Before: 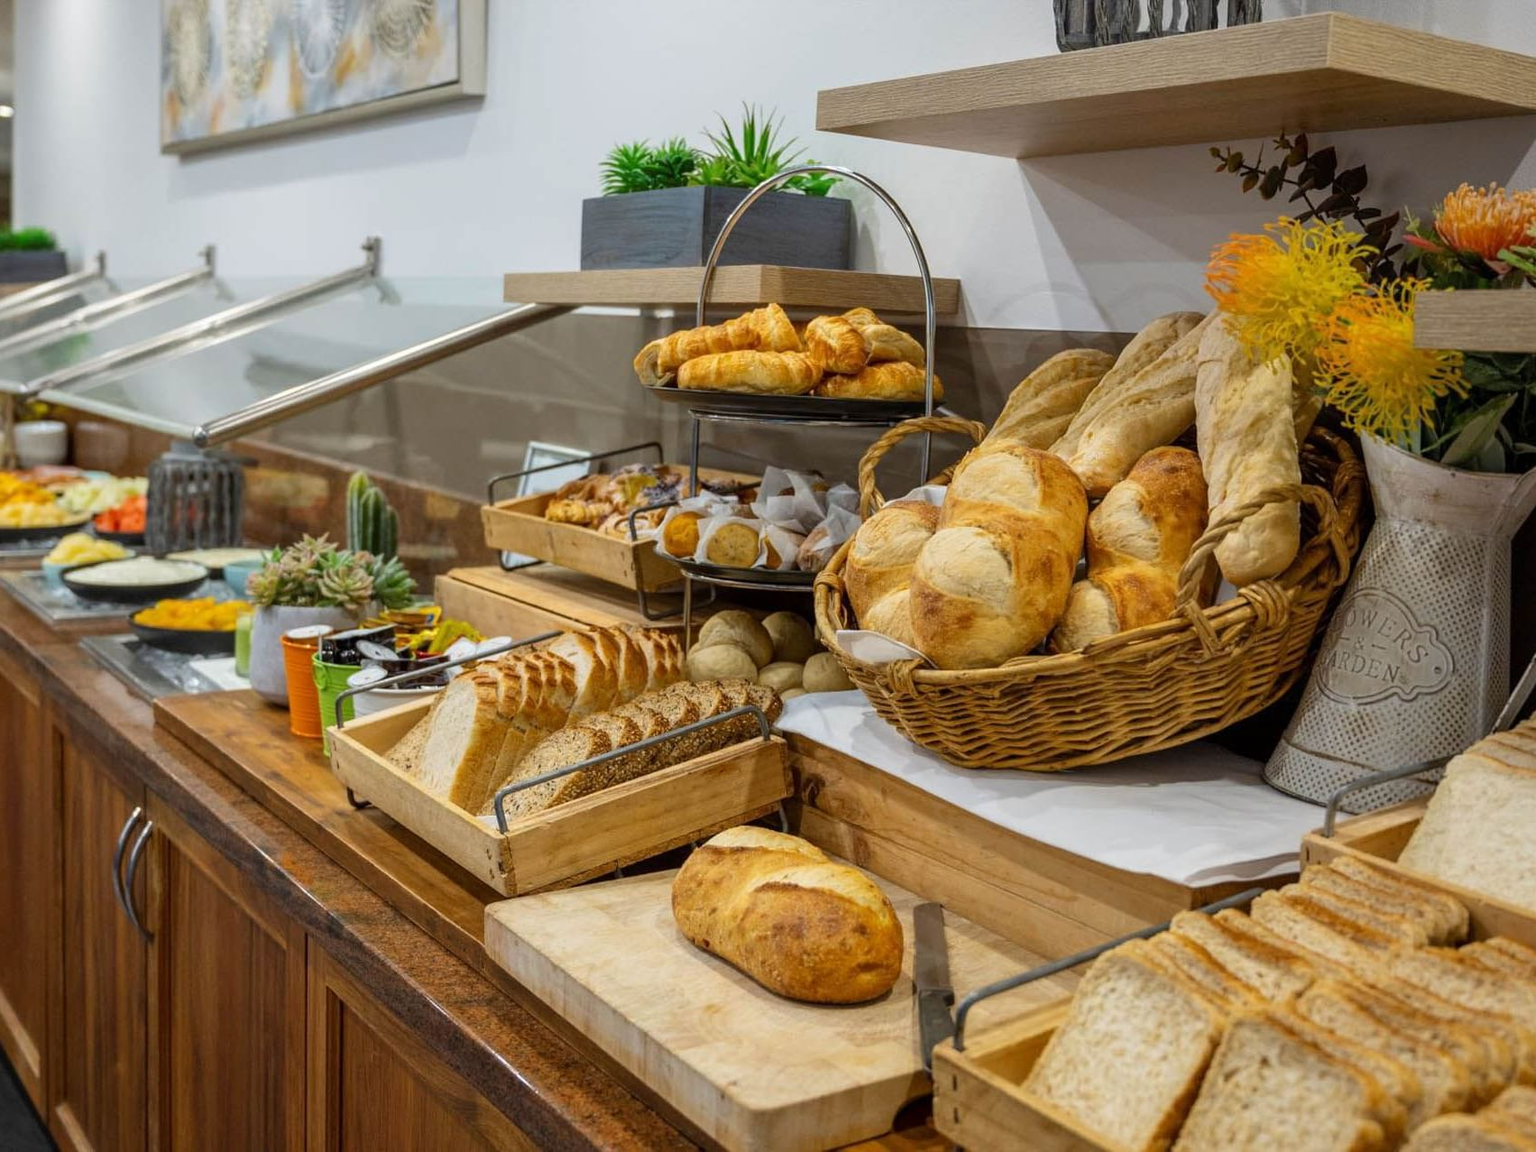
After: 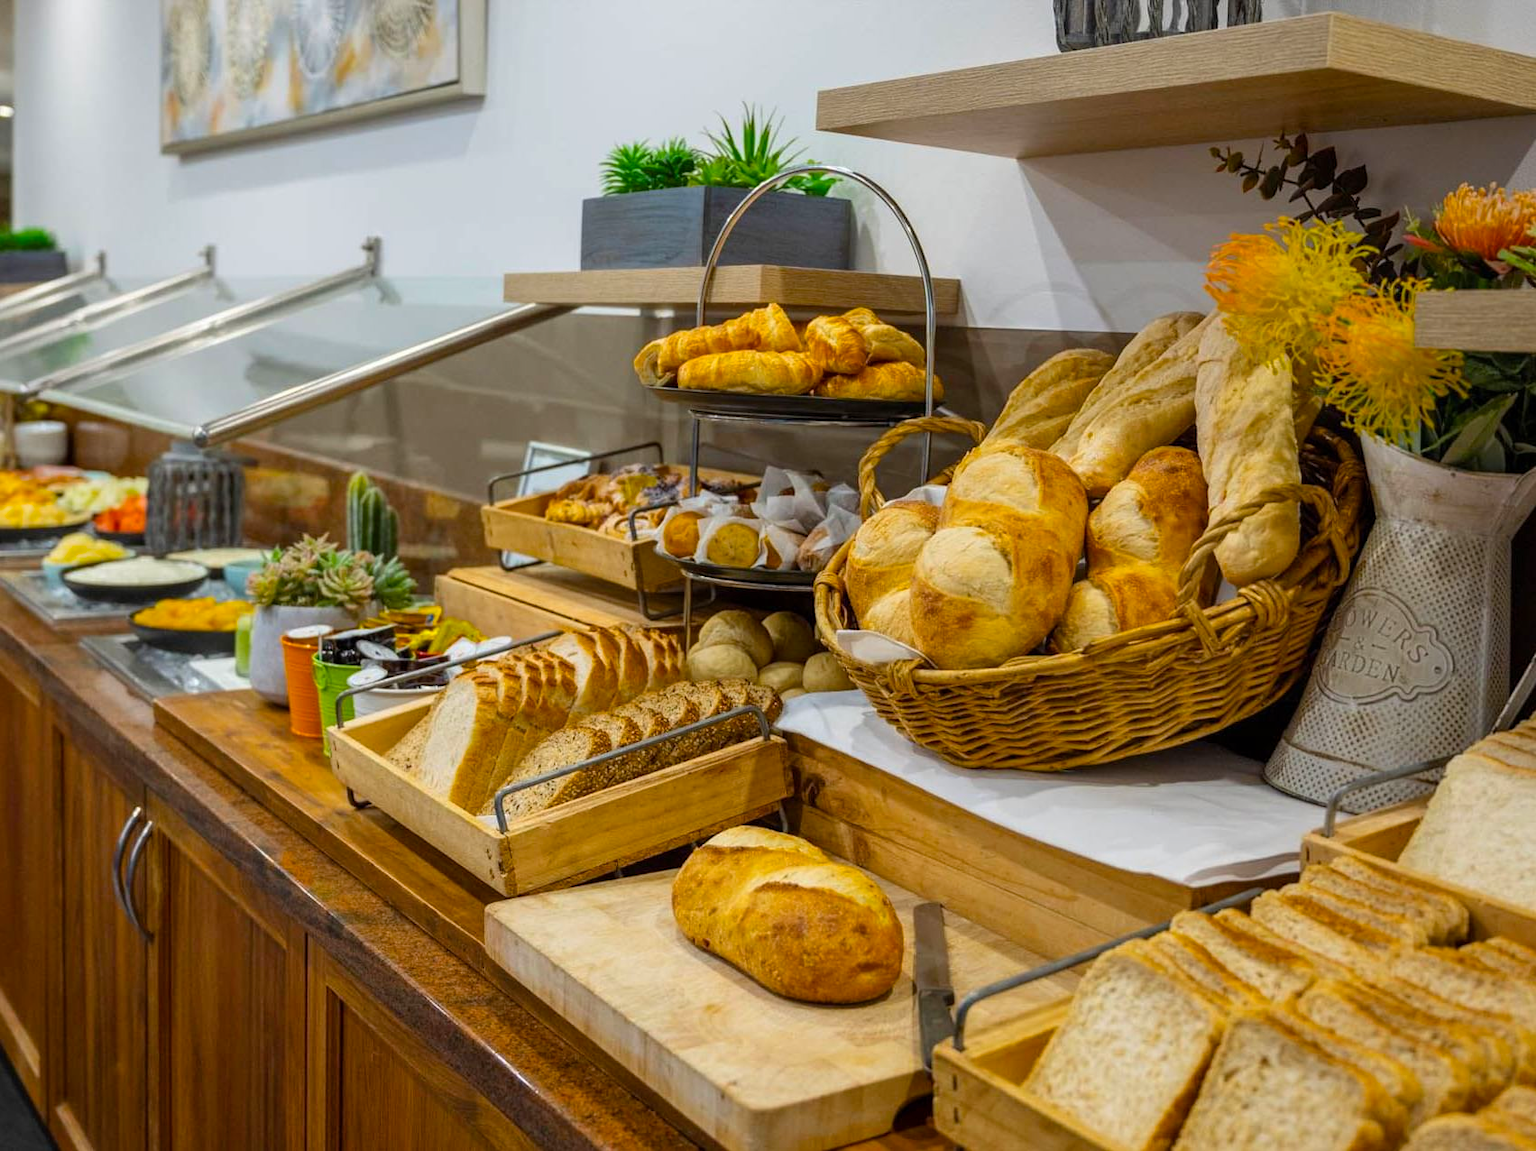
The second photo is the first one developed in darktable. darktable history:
color balance rgb: perceptual saturation grading › global saturation 25.759%
